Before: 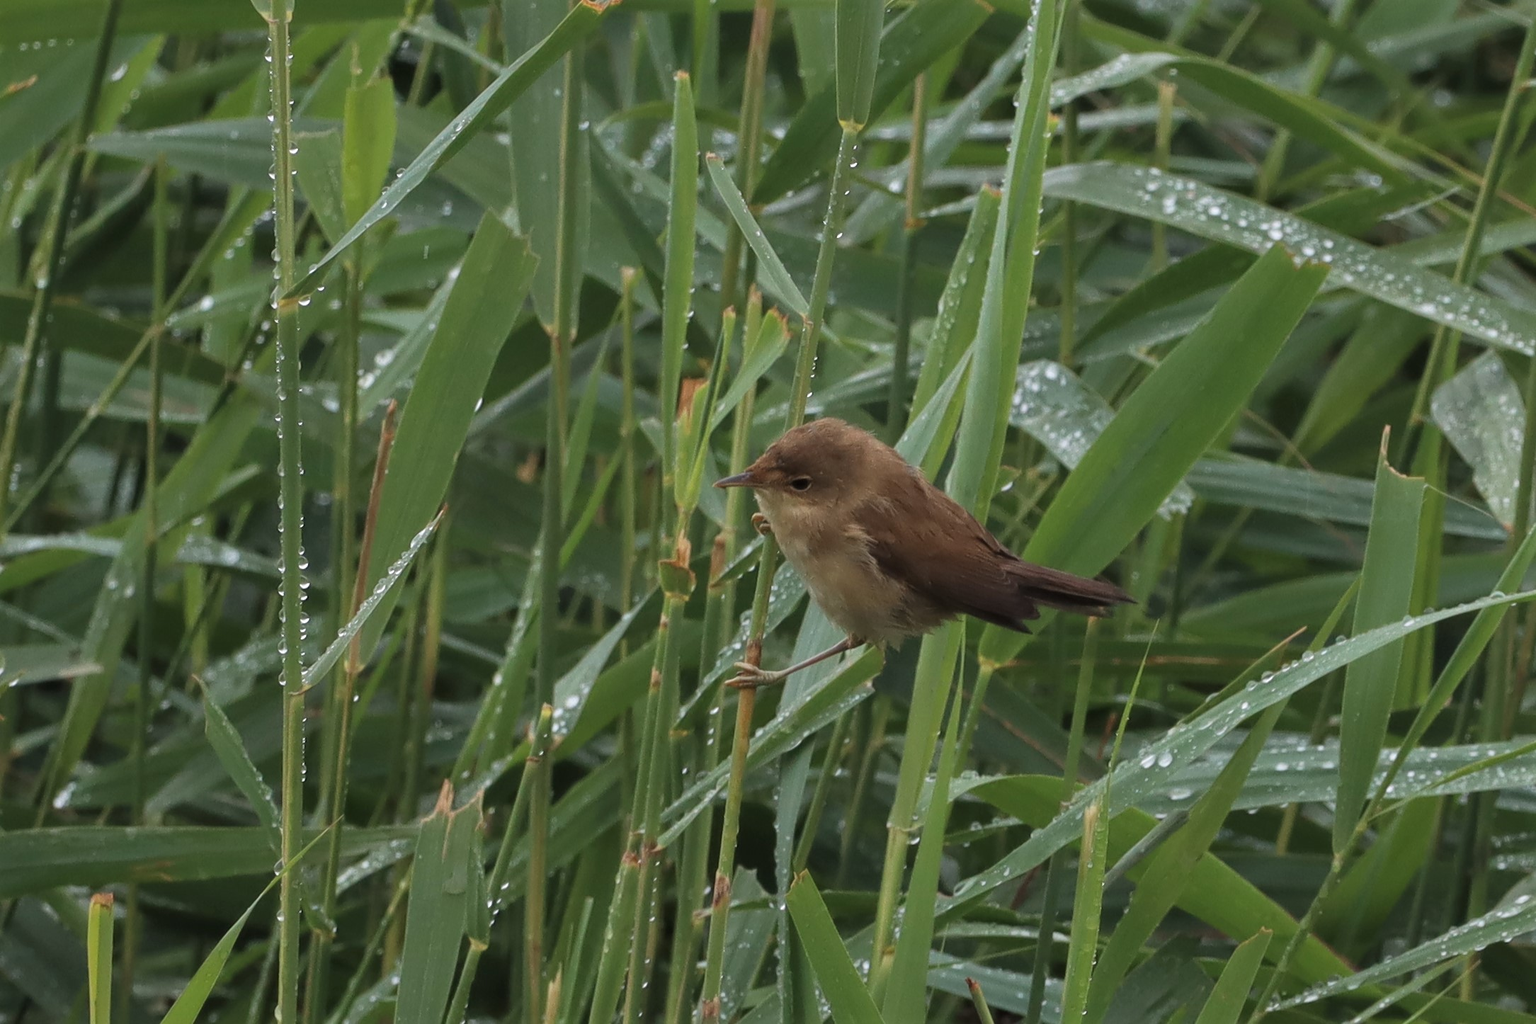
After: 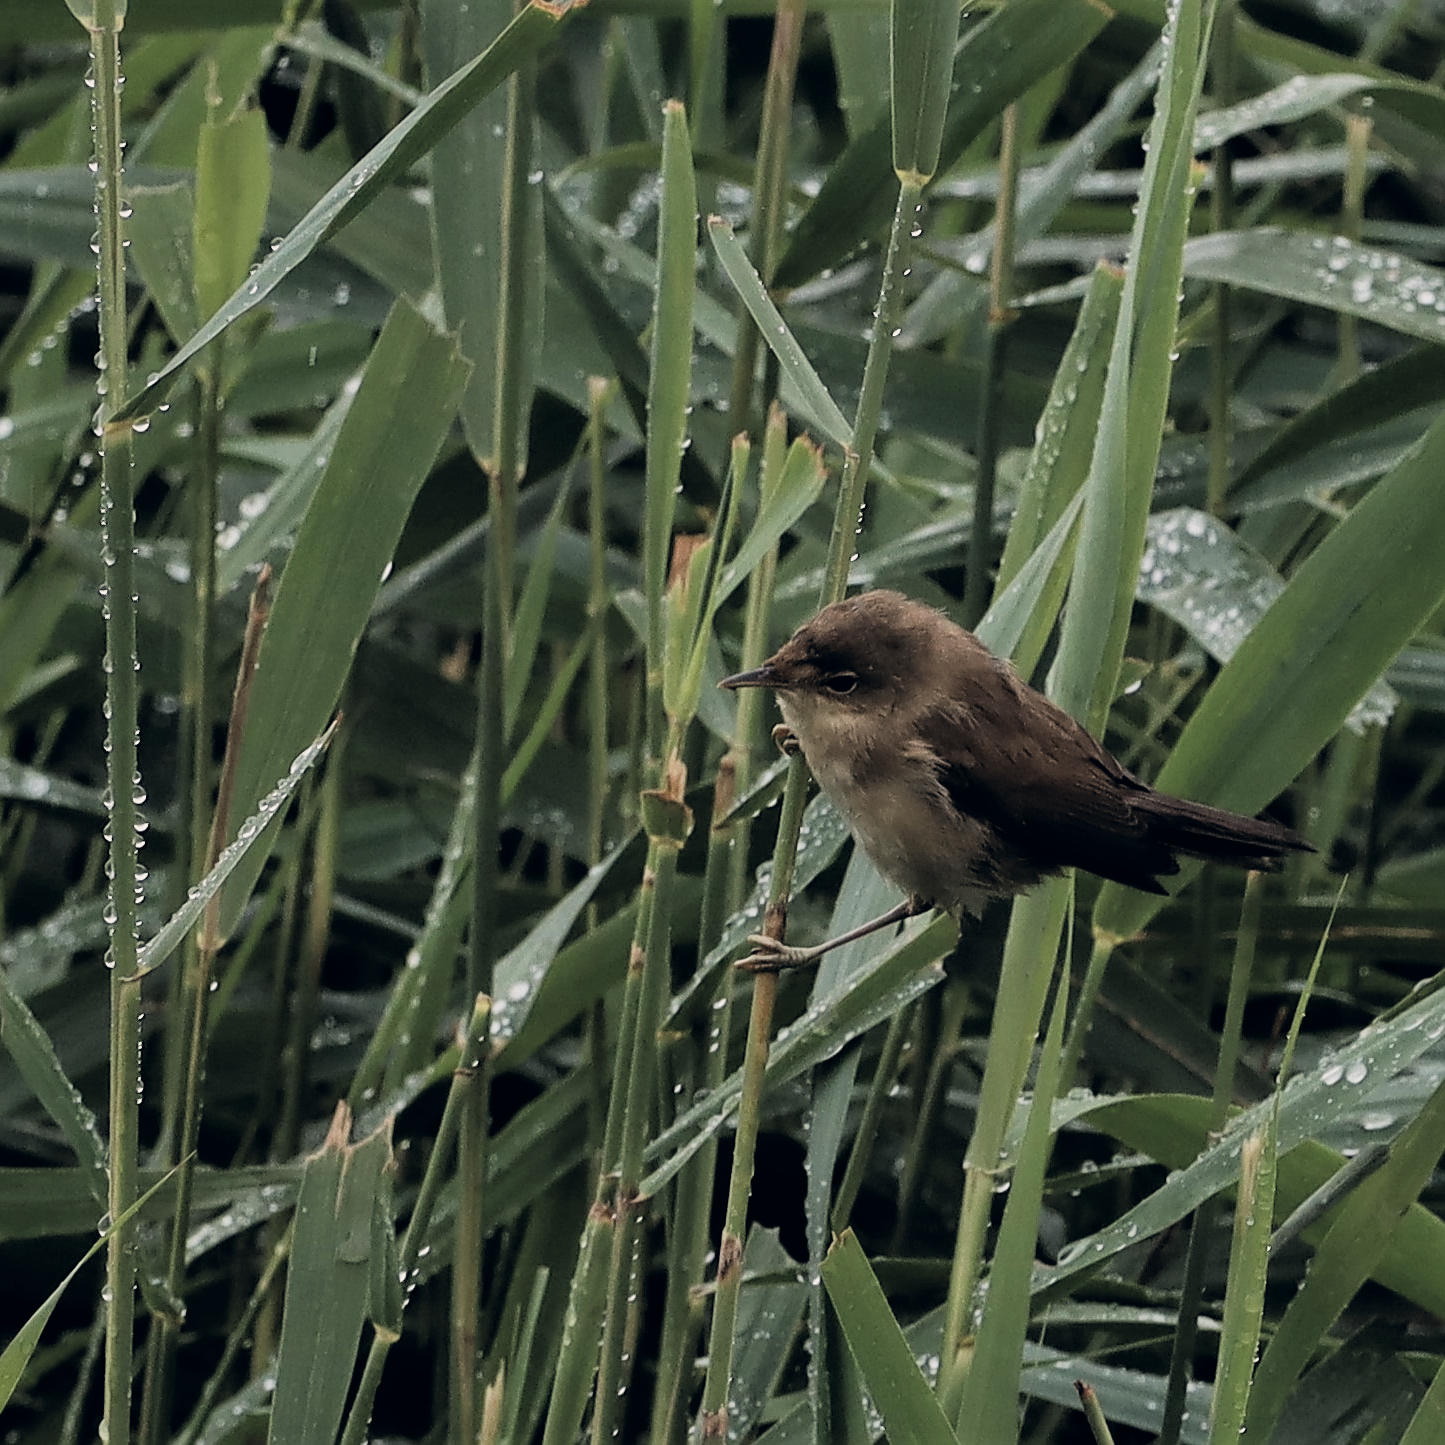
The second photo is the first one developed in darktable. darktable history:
filmic rgb: black relative exposure -5 EV, white relative exposure 3.99 EV, hardness 2.88, contrast 1.4, color science v4 (2020)
color correction: highlights a* 2.81, highlights b* 5.03, shadows a* -2.03, shadows b* -4.85, saturation 0.767
sharpen: on, module defaults
crop and rotate: left 13.369%, right 19.998%
